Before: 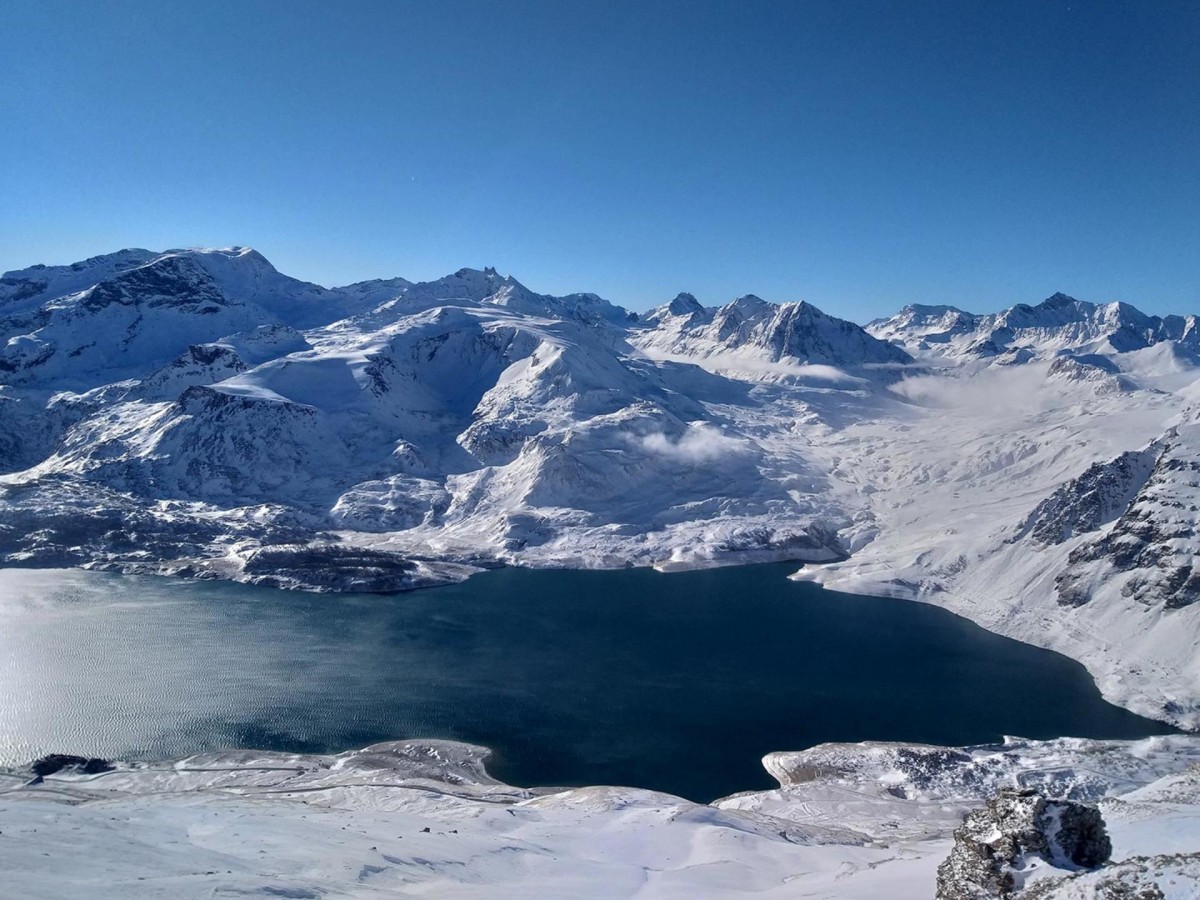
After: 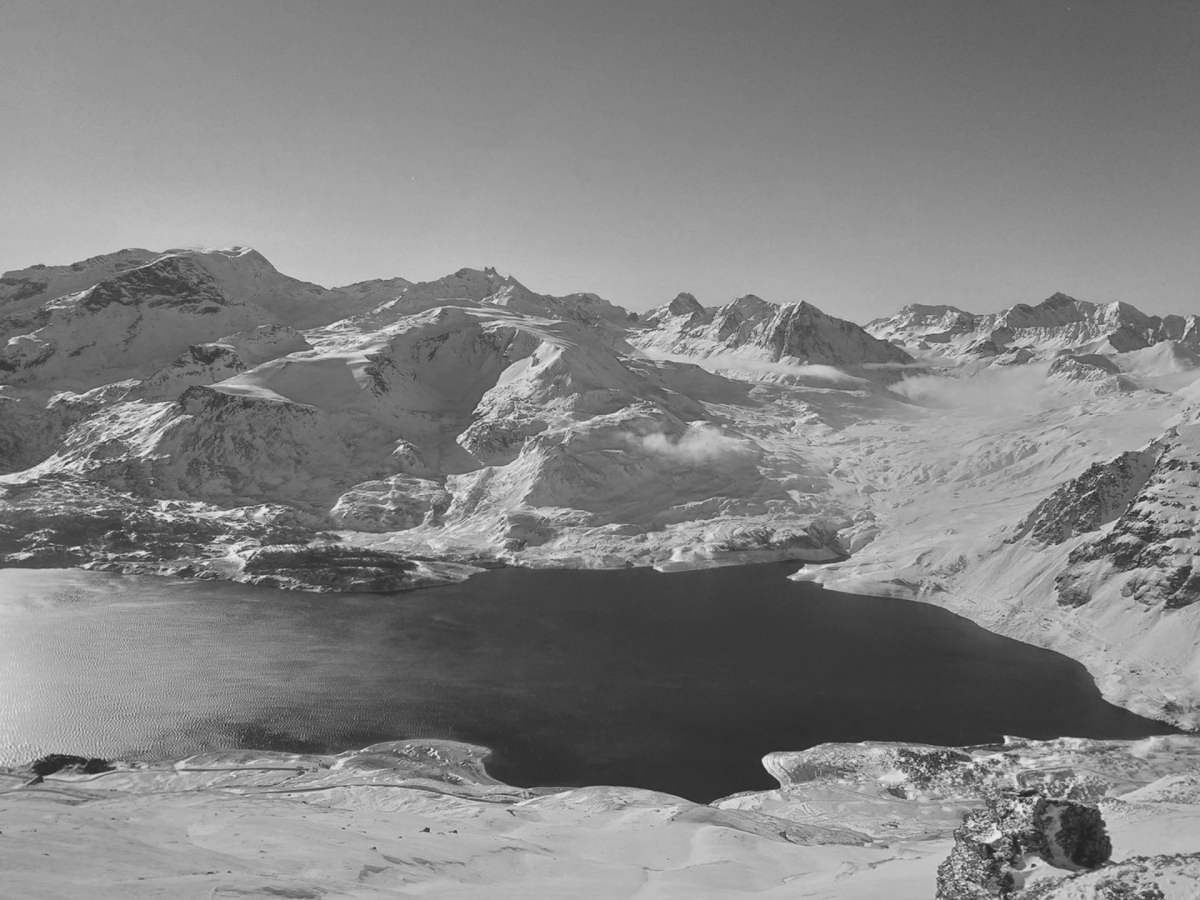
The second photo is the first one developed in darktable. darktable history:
color calibration: output gray [0.253, 0.26, 0.487, 0], gray › normalize channels true, illuminant same as pipeline (D50), adaptation XYZ, x 0.346, y 0.359, gamut compression 0
color balance: lift [1.01, 1, 1, 1], gamma [1.097, 1, 1, 1], gain [0.85, 1, 1, 1]
